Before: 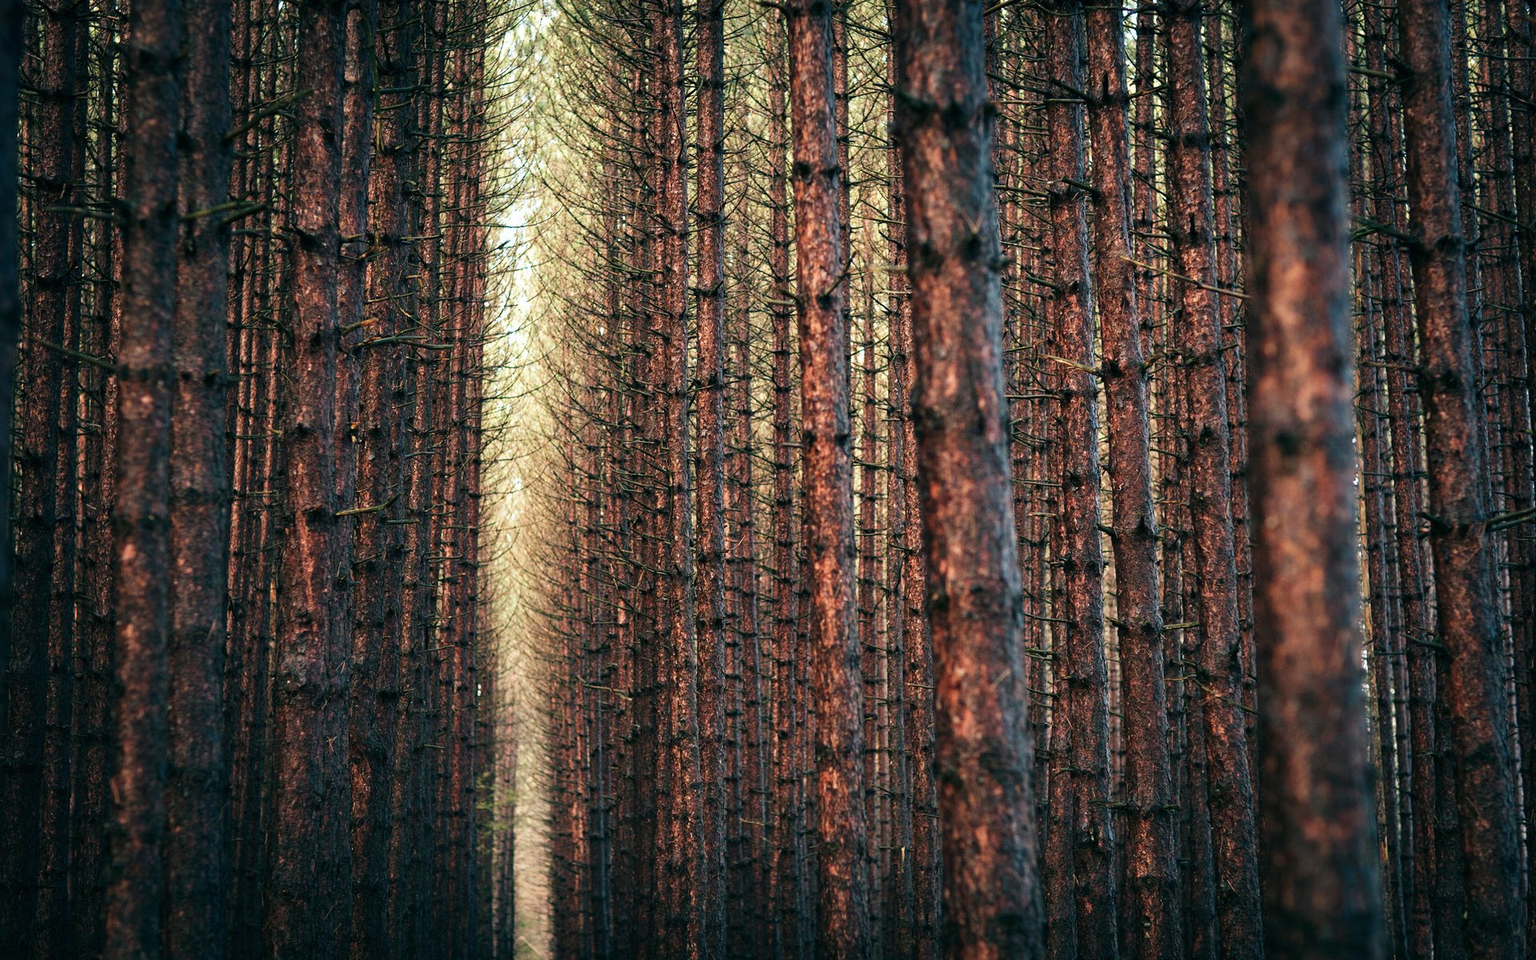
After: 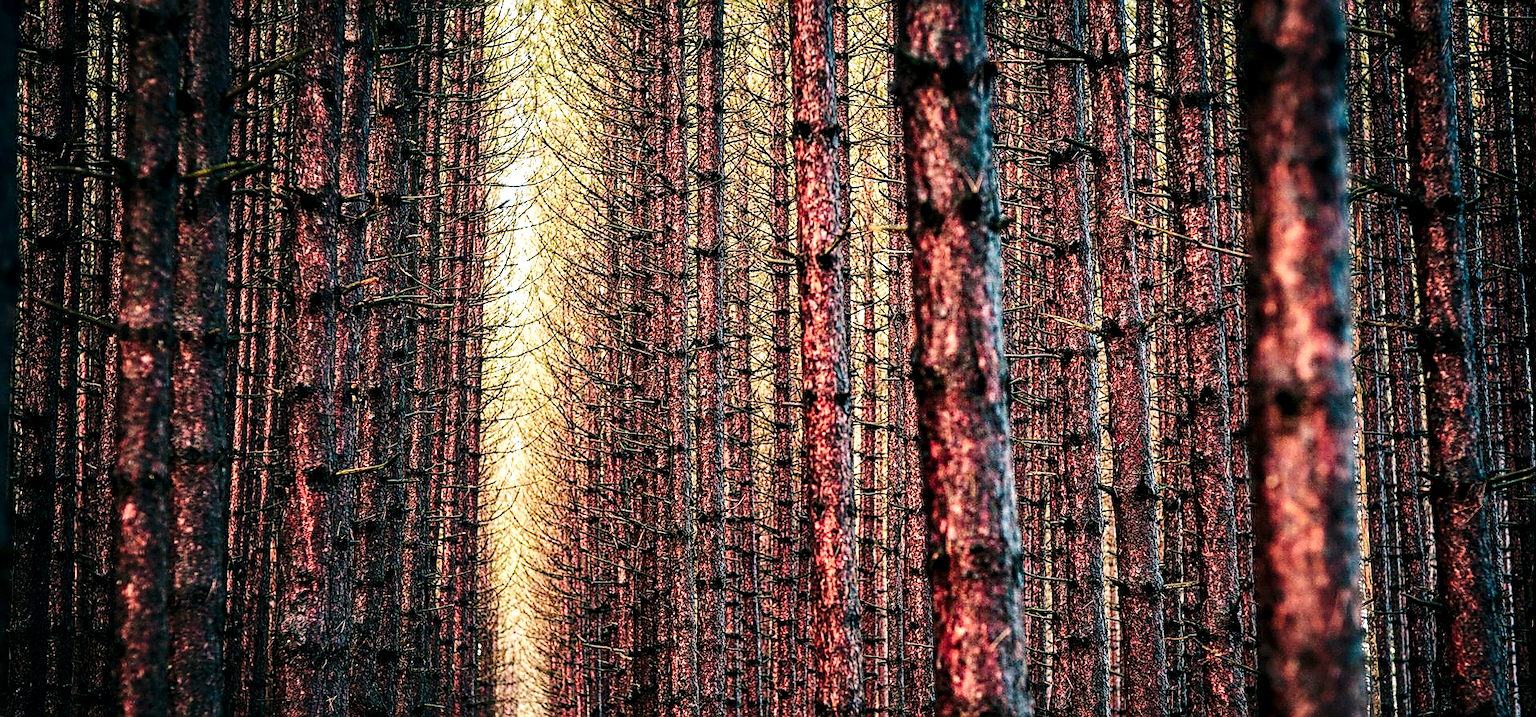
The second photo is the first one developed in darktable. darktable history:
exposure: exposure -0.072 EV, compensate exposure bias true, compensate highlight preservation false
contrast brightness saturation: contrast 0.113, saturation -0.15
crop: top 4.295%, bottom 20.952%
color balance rgb: power › luminance 0.773%, power › chroma 0.383%, power › hue 36.76°, highlights gain › chroma 0.134%, highlights gain › hue 331.42°, linear chroma grading › global chroma 15.008%, perceptual saturation grading › global saturation 25.711%, hue shift -12.27°
sharpen: radius 1.351, amount 1.246, threshold 0.777
local contrast: detail 150%
base curve: curves: ch0 [(0, 0) (0.036, 0.025) (0.121, 0.166) (0.206, 0.329) (0.605, 0.79) (1, 1)], preserve colors none
